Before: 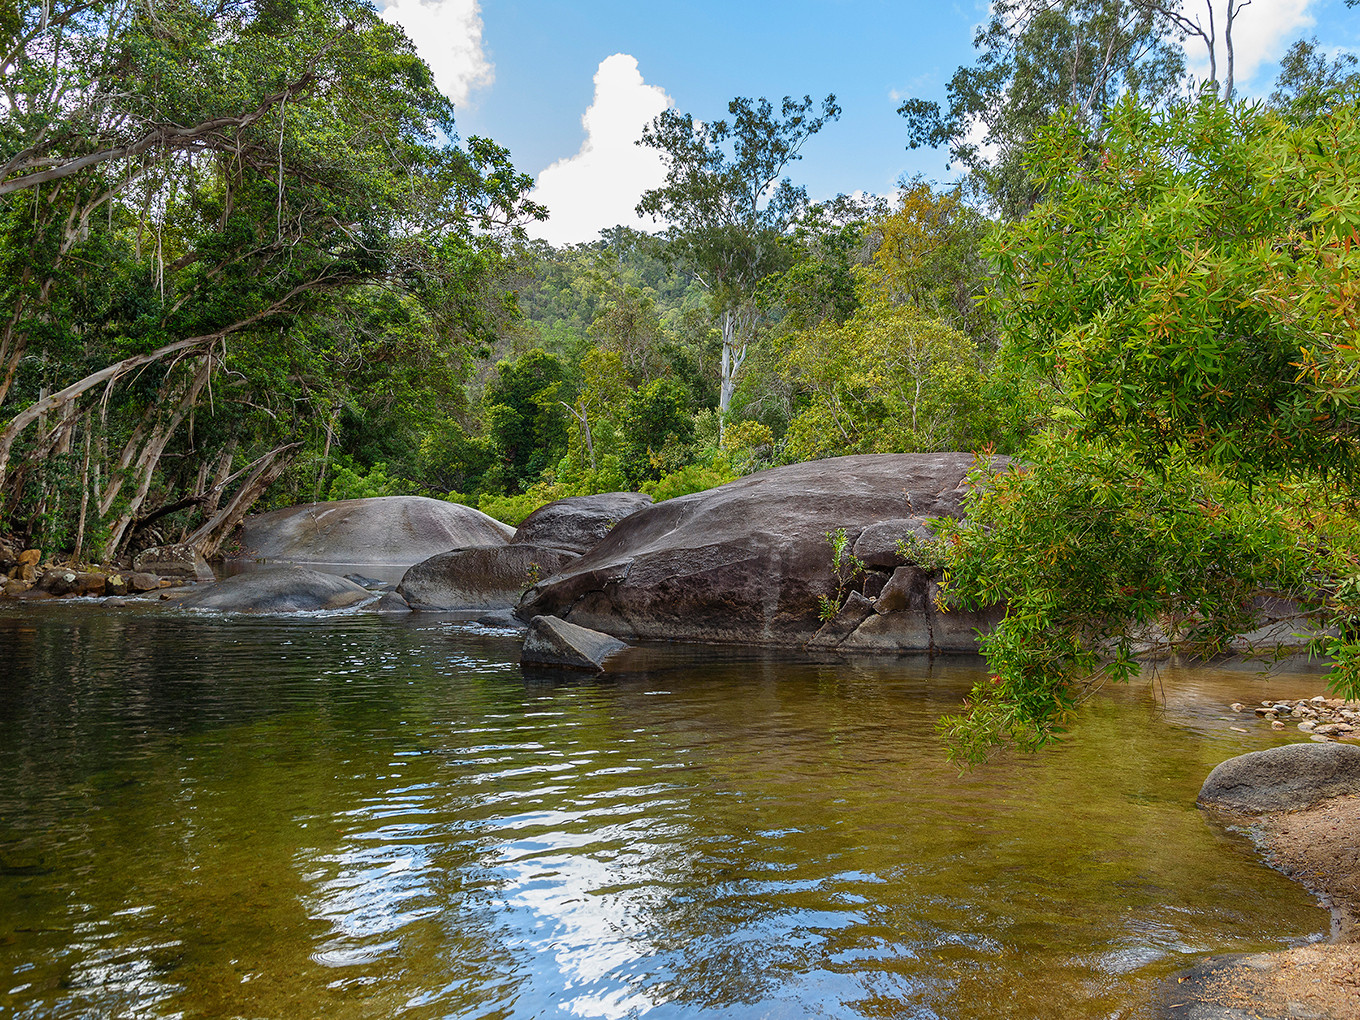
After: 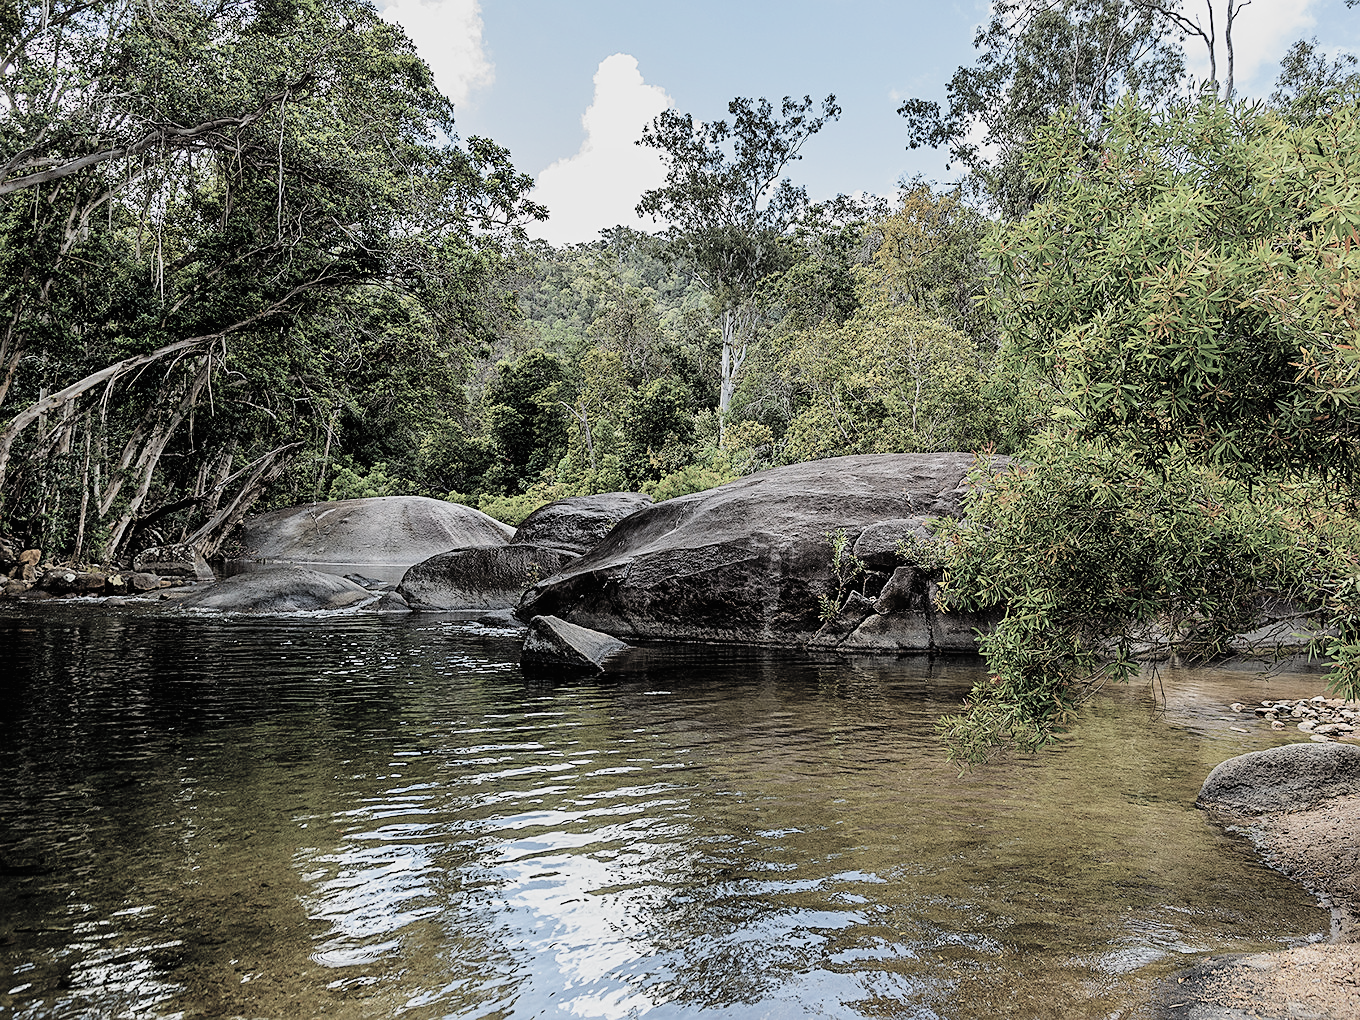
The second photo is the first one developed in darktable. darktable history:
filmic rgb: black relative exposure -5 EV, hardness 2.88, contrast 1.4, highlights saturation mix -30%
contrast brightness saturation: brightness 0.18, saturation -0.5
sharpen: on, module defaults
